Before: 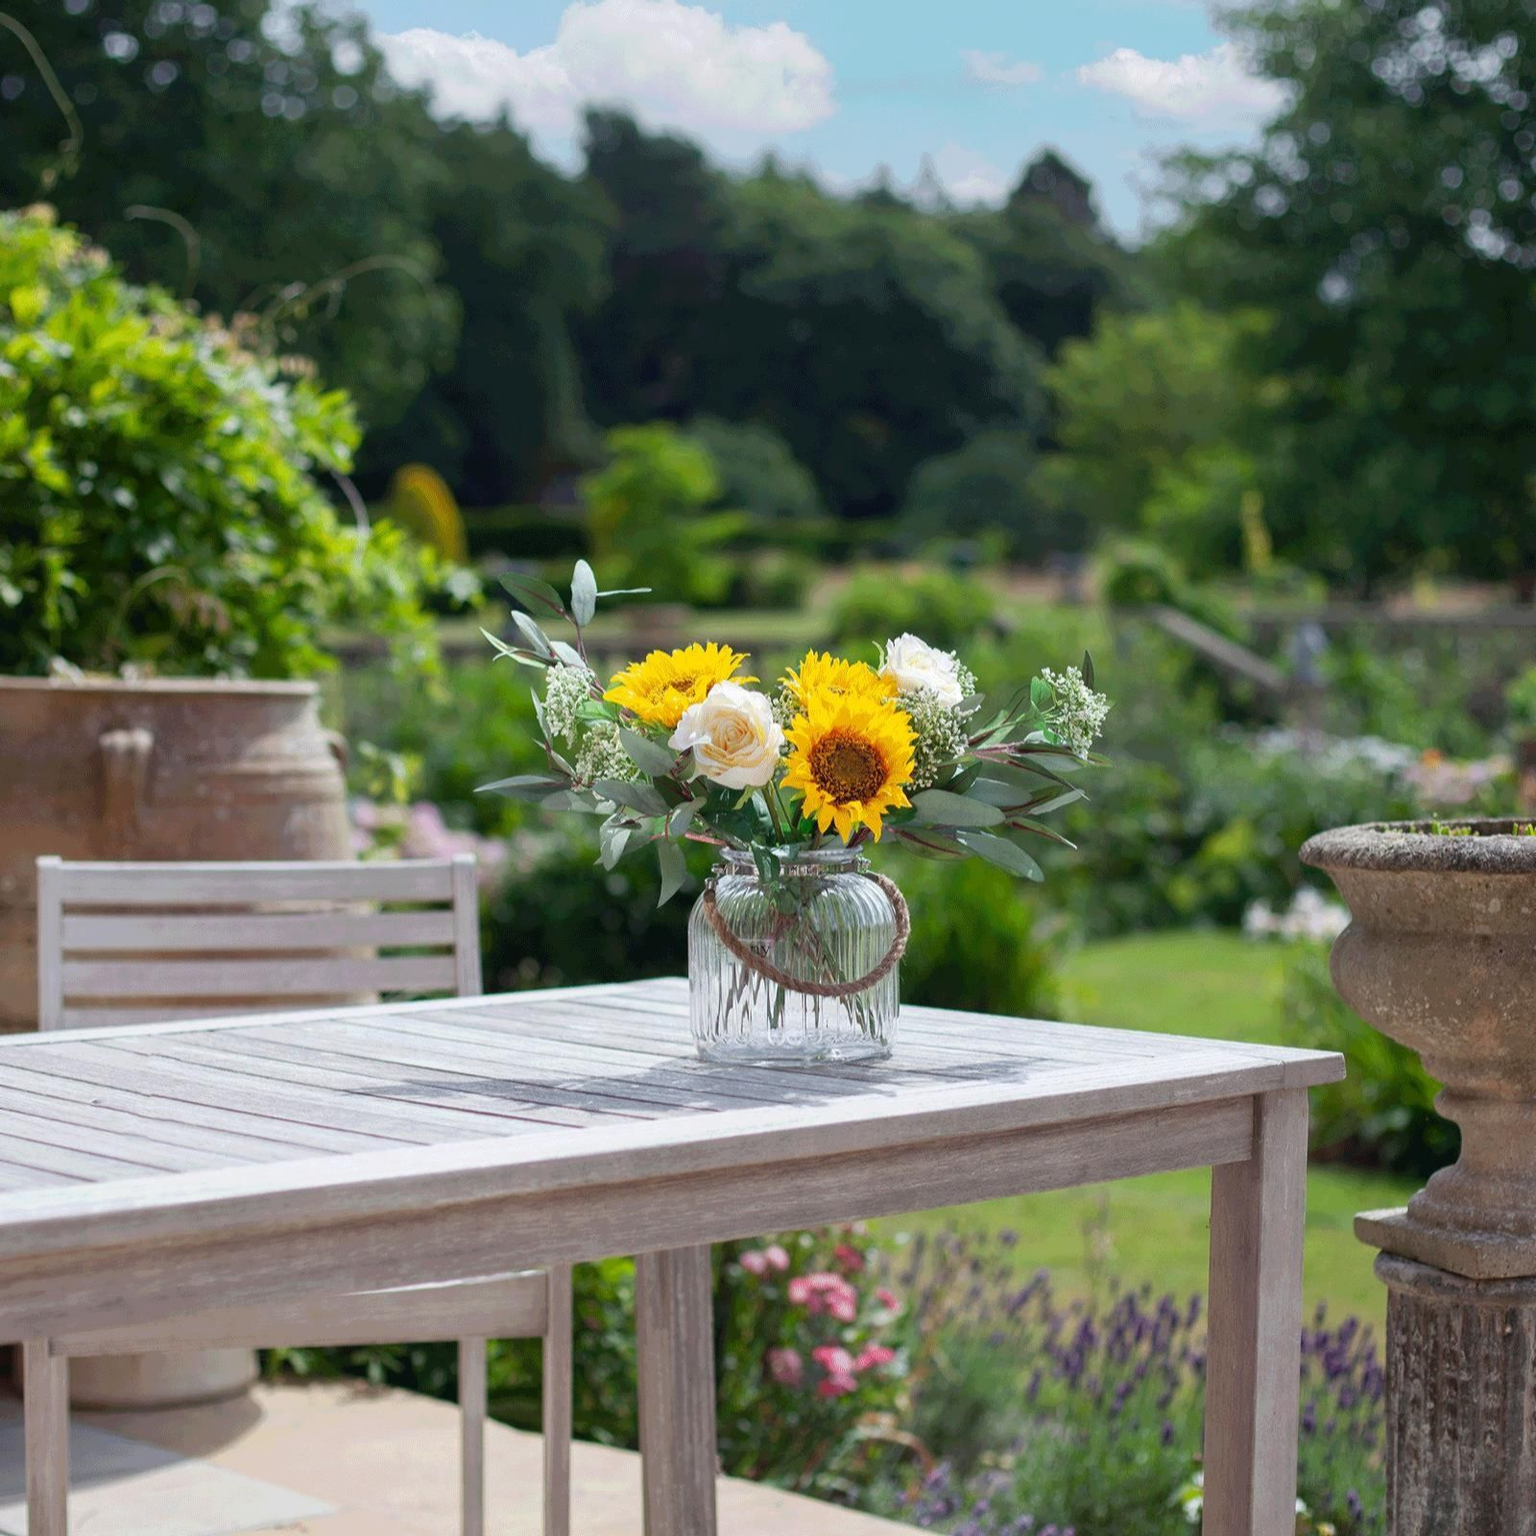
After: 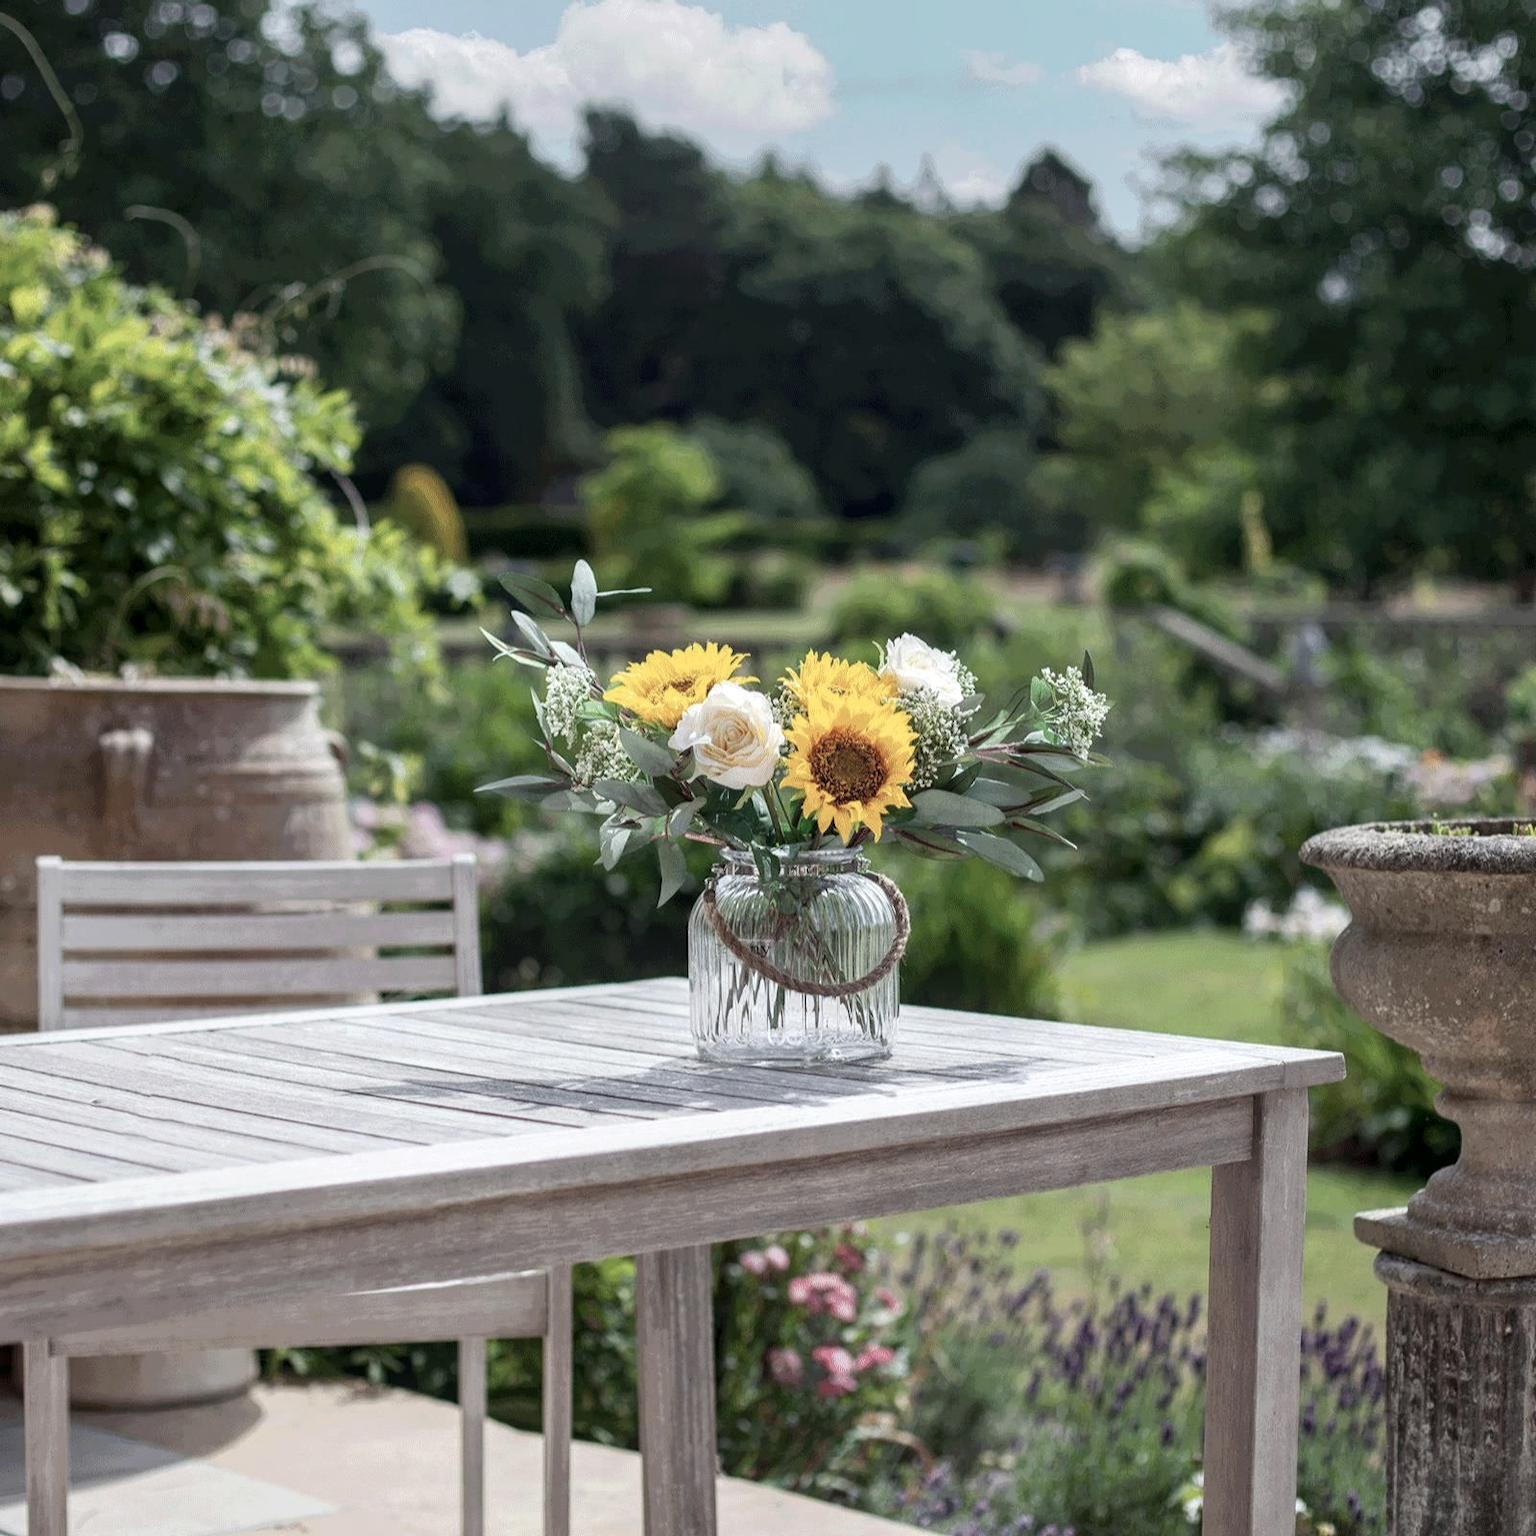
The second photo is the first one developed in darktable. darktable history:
contrast brightness saturation: contrast 0.1, saturation -0.36
local contrast: on, module defaults
